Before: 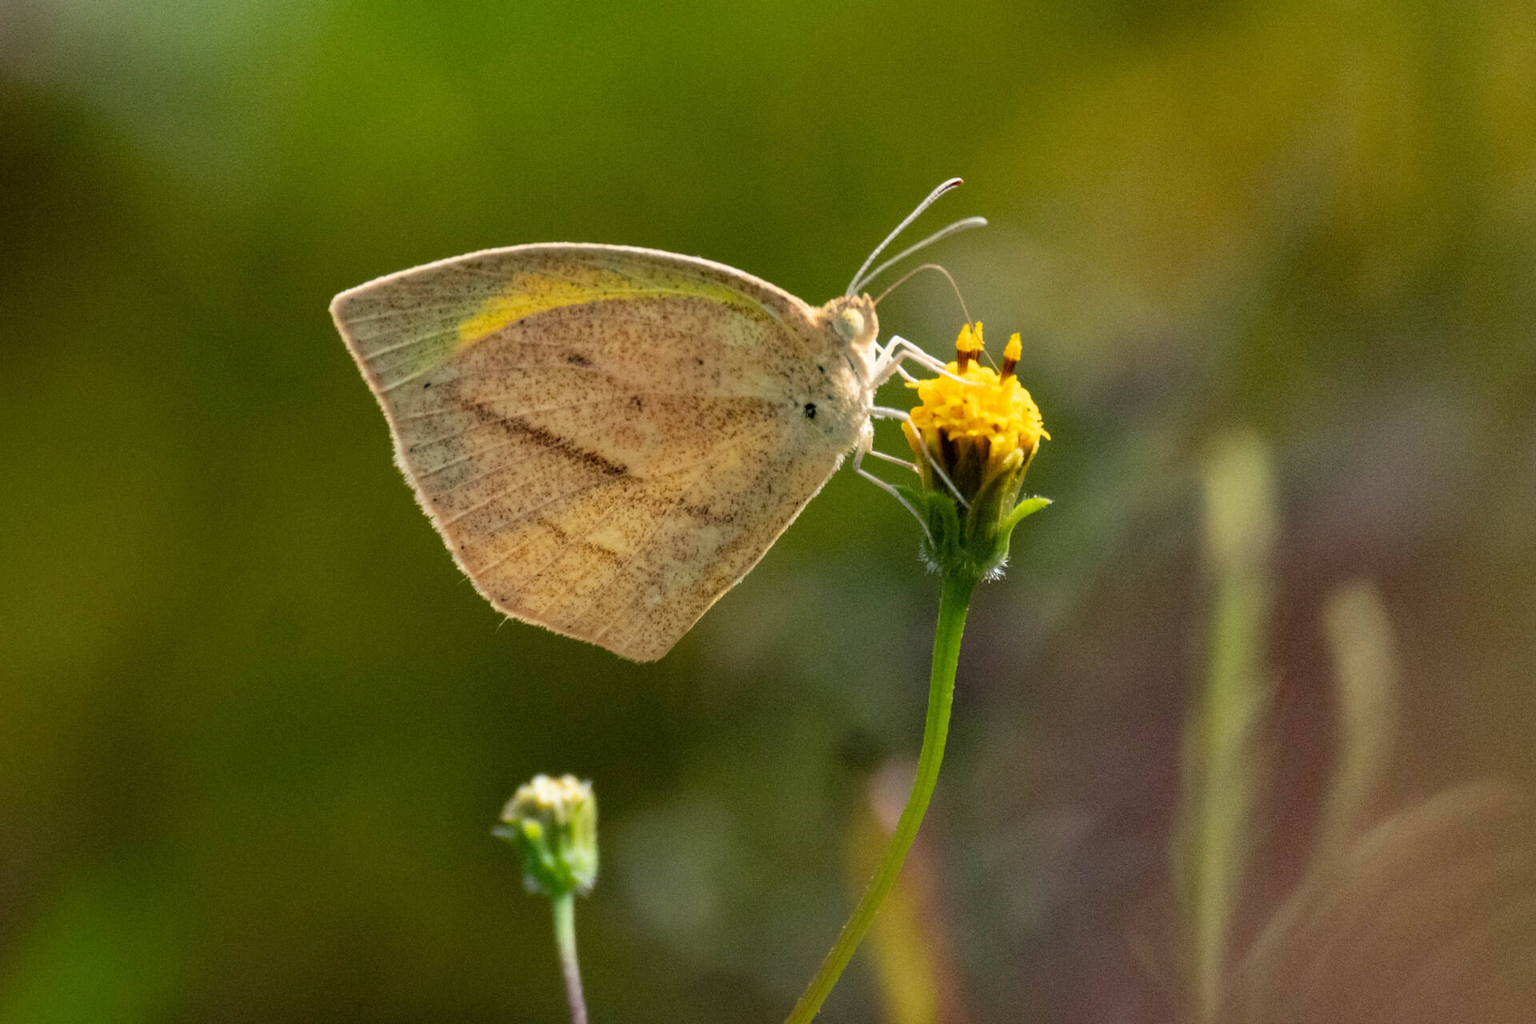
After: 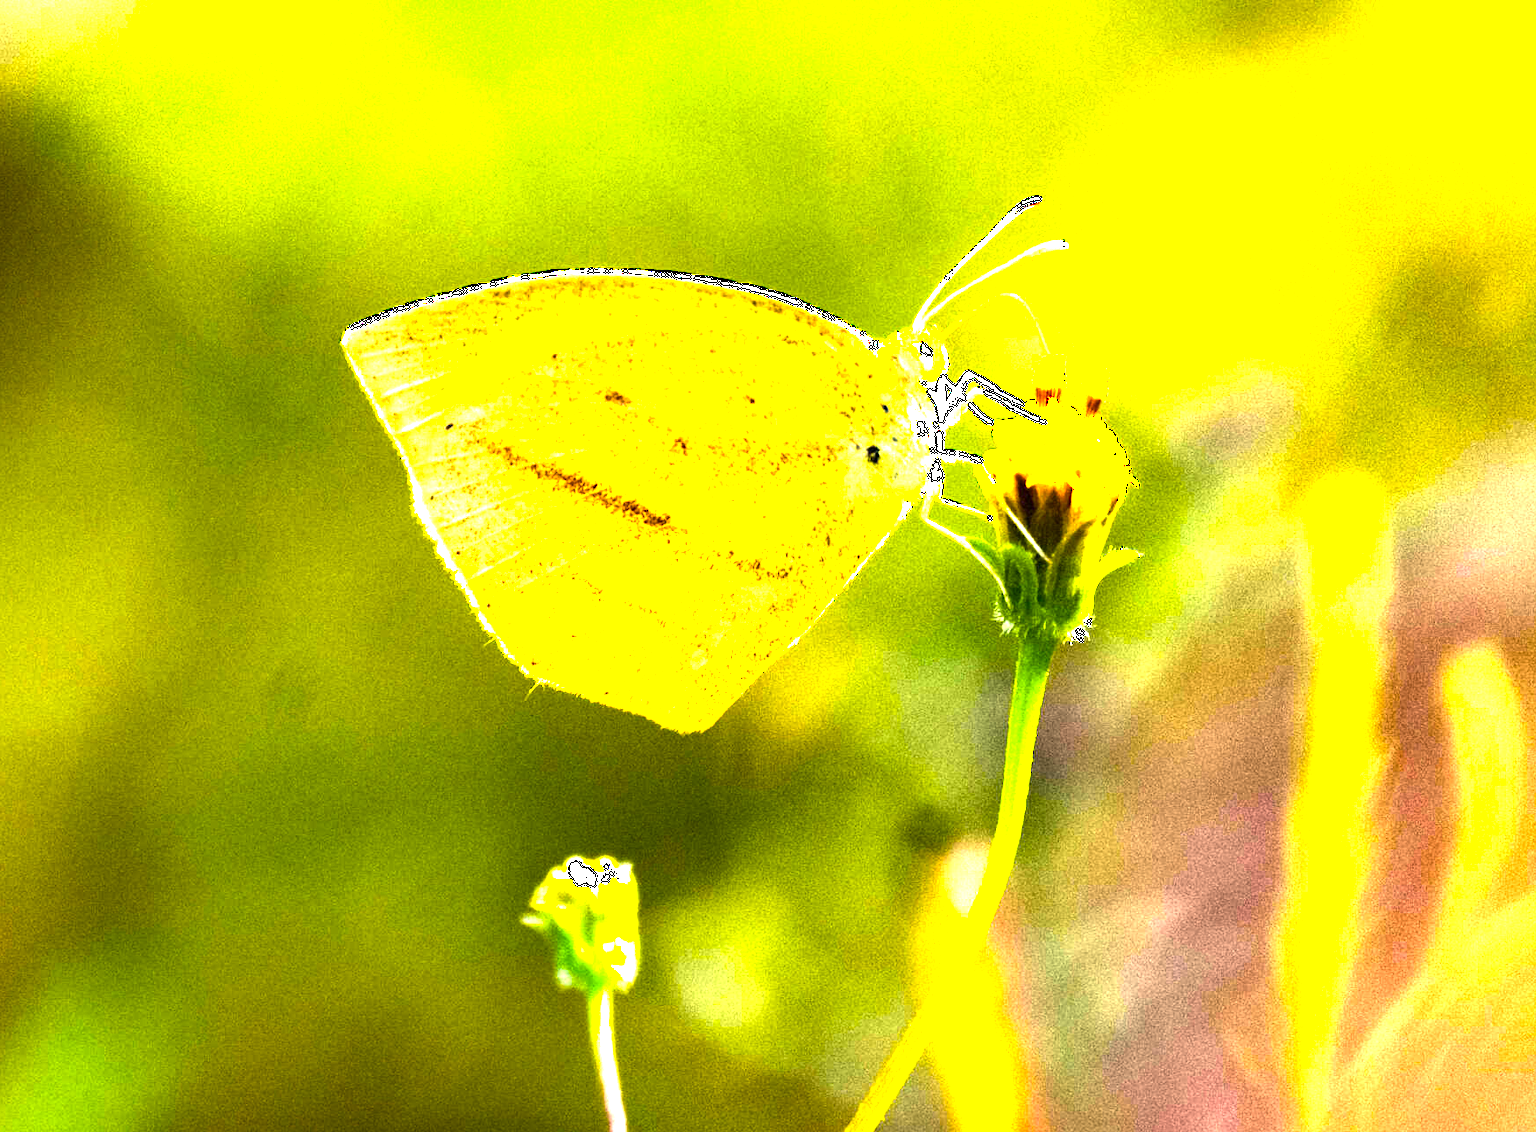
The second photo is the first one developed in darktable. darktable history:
crop and rotate: left 1.356%, right 8.207%
exposure: black level correction 0, exposure 1.103 EV, compensate highlight preservation false
color balance rgb: highlights gain › chroma 2.994%, highlights gain › hue 77.04°, linear chroma grading › global chroma 0.955%, perceptual saturation grading › global saturation 31.082%, perceptual brilliance grading › global brilliance 30.068%, perceptual brilliance grading › highlights 49.453%, perceptual brilliance grading › mid-tones 48.9%, perceptual brilliance grading › shadows -21.539%, global vibrance 29.837%
